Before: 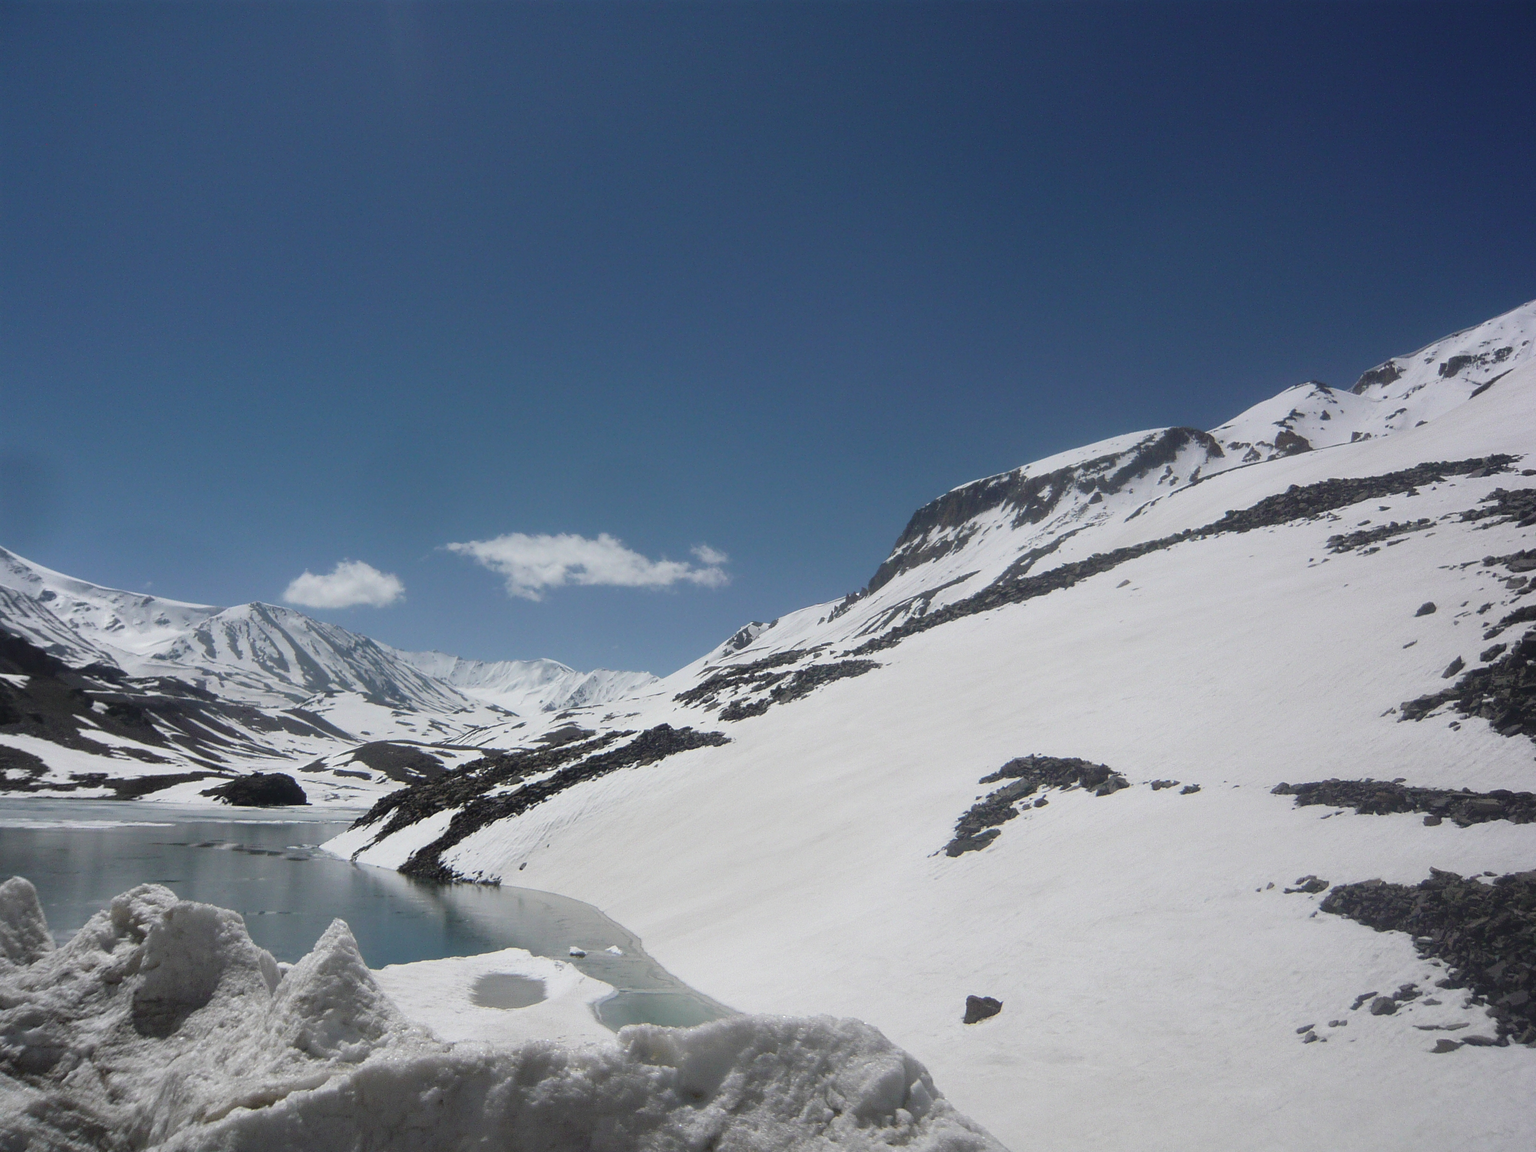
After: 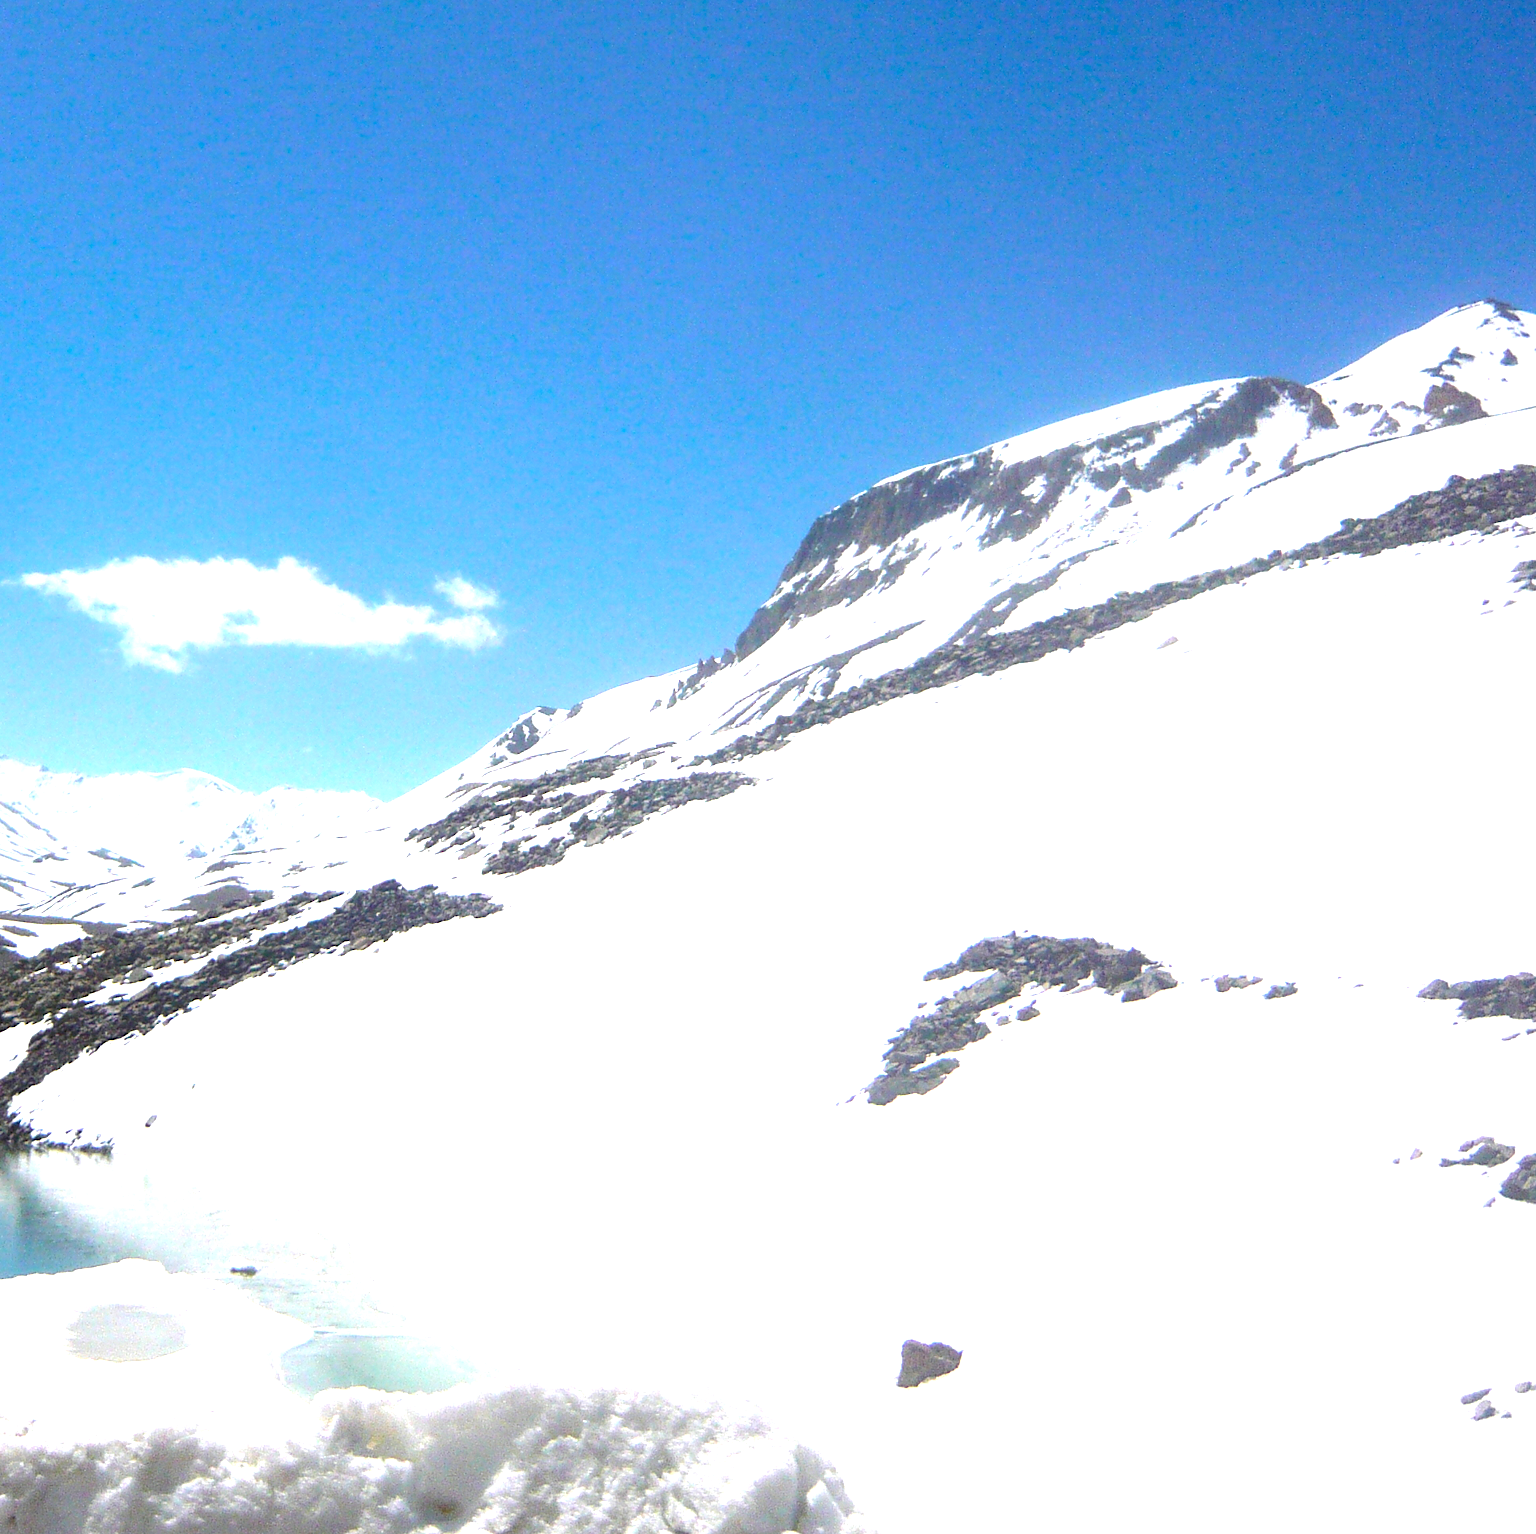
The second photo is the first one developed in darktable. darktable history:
crop and rotate: left 28.256%, top 17.734%, right 12.656%, bottom 3.573%
exposure: black level correction 0.001, exposure 1.84 EV, compensate highlight preservation false
color balance rgb: perceptual saturation grading › global saturation 25%, global vibrance 20%
contrast brightness saturation: saturation 0.13
